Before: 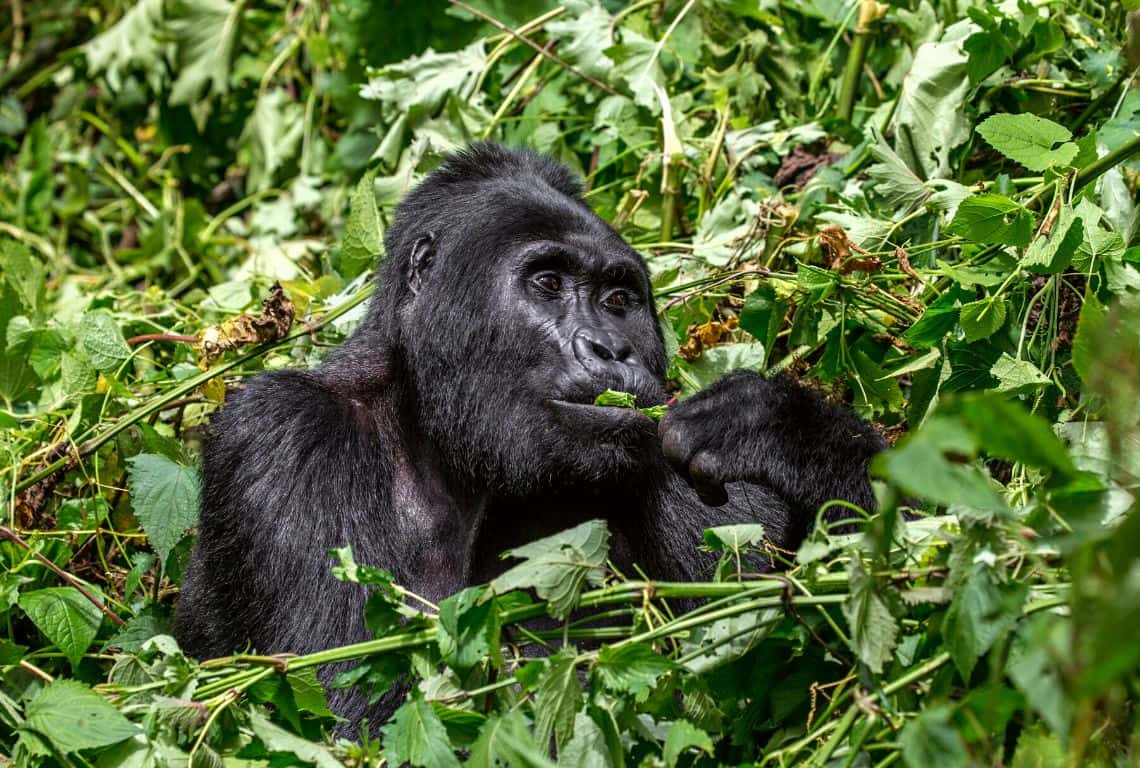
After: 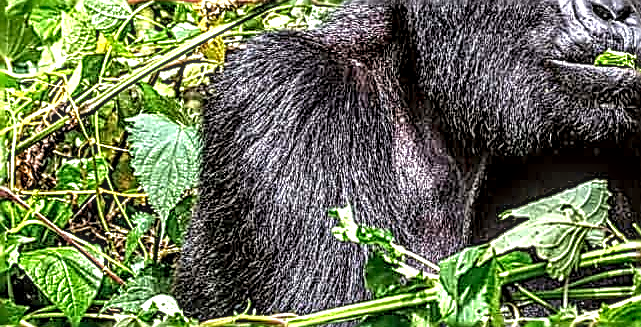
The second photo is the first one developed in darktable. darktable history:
local contrast: highlights 3%, shadows 7%, detail 182%
color correction: highlights b* -0.026
crop: top 44.399%, right 43.708%, bottom 12.95%
exposure: black level correction 0, exposure 1 EV, compensate highlight preservation false
sharpen: amount 1.855
